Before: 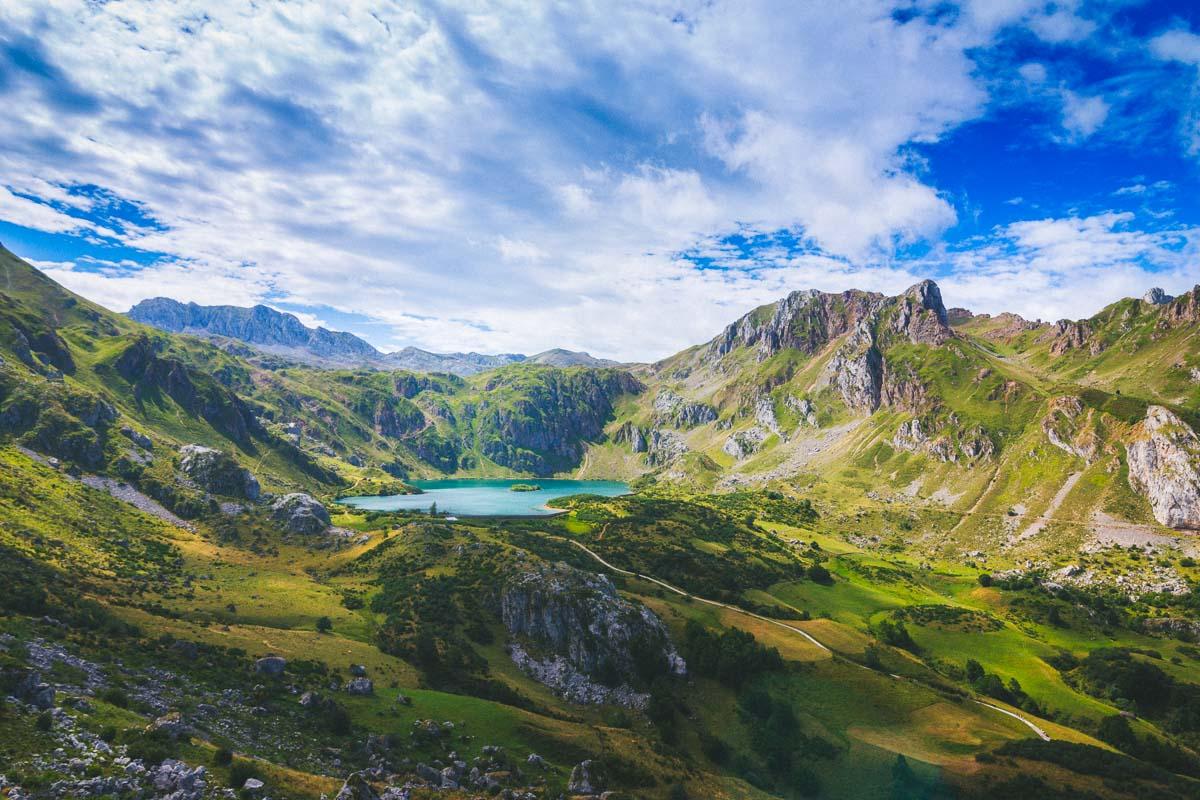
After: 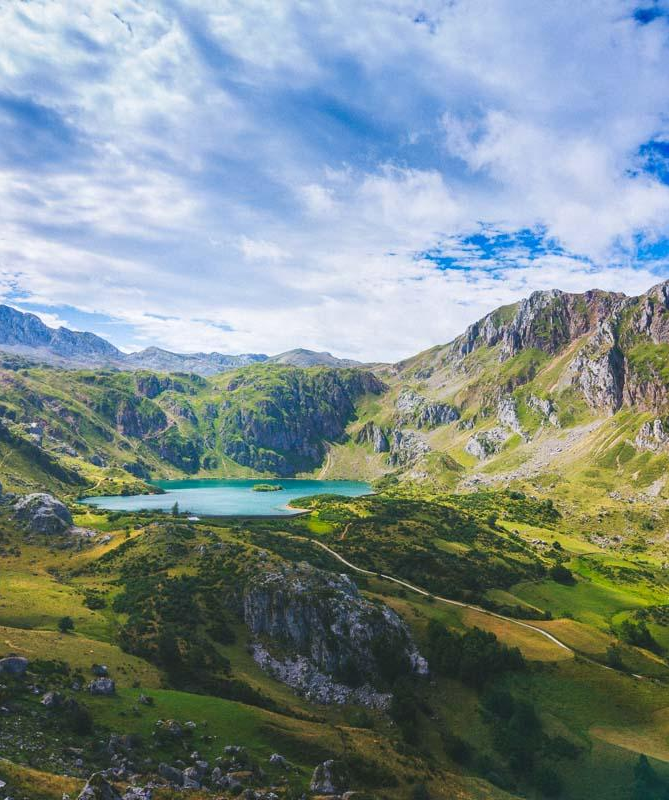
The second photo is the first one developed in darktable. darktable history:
crop: left 21.516%, right 22.663%
